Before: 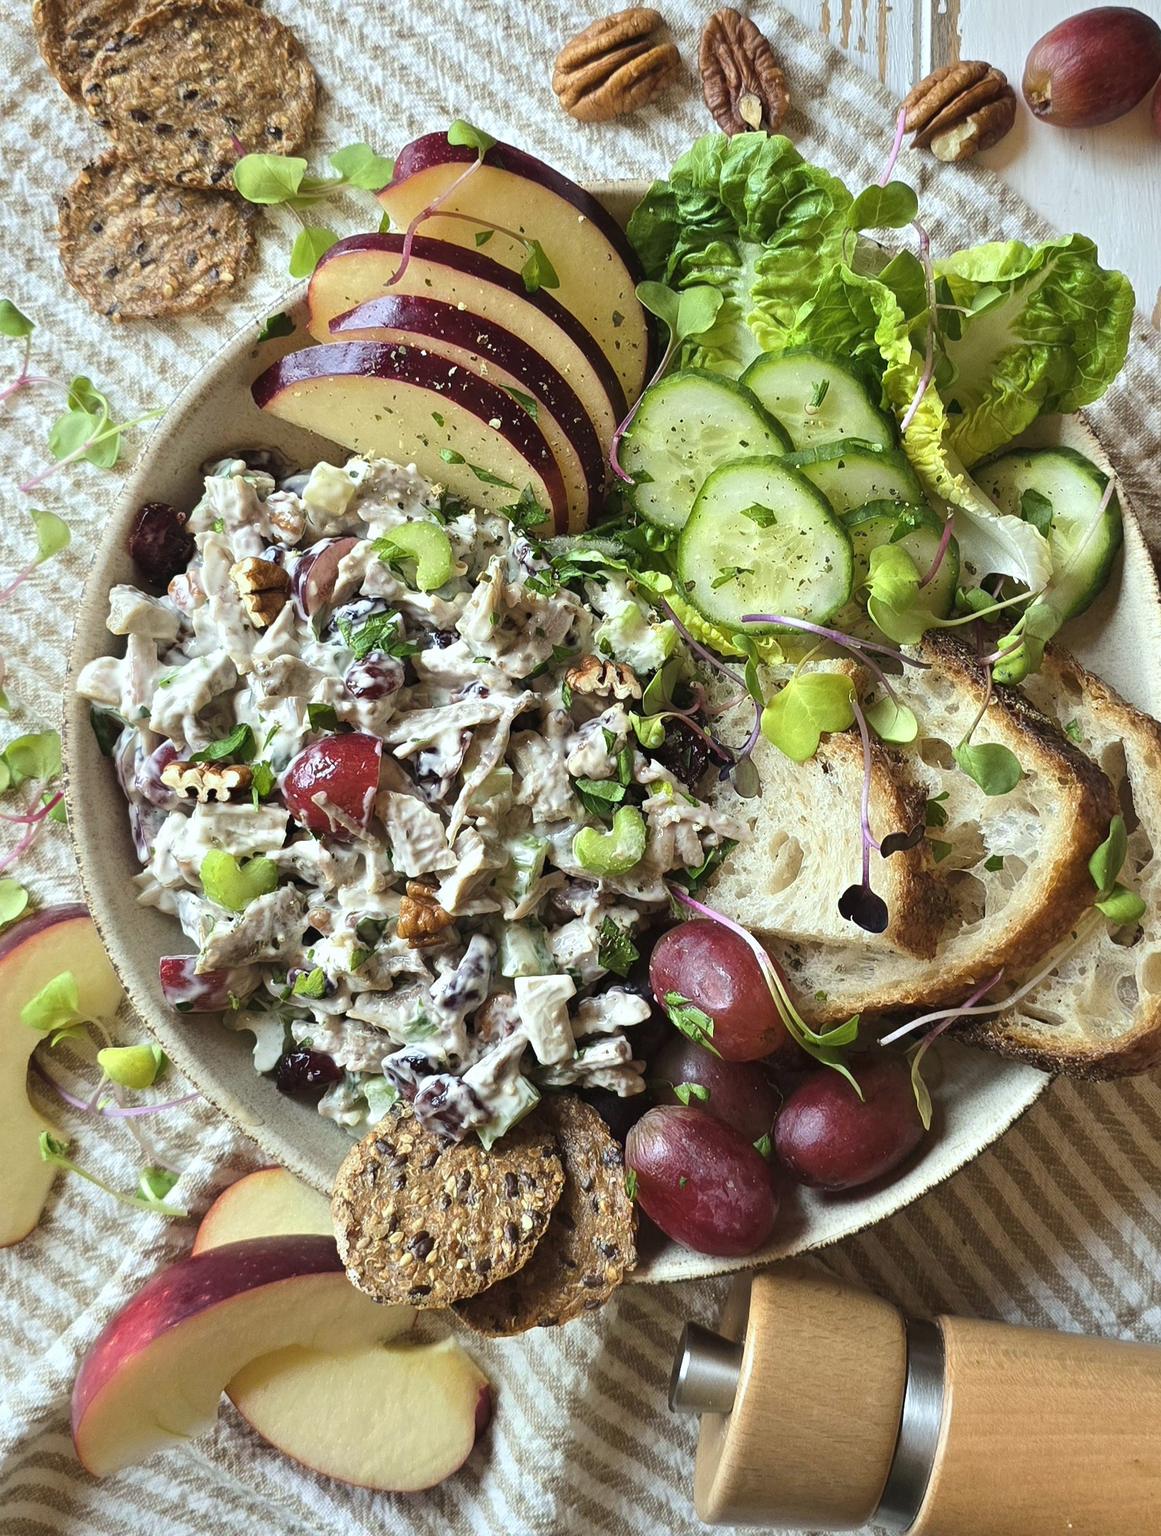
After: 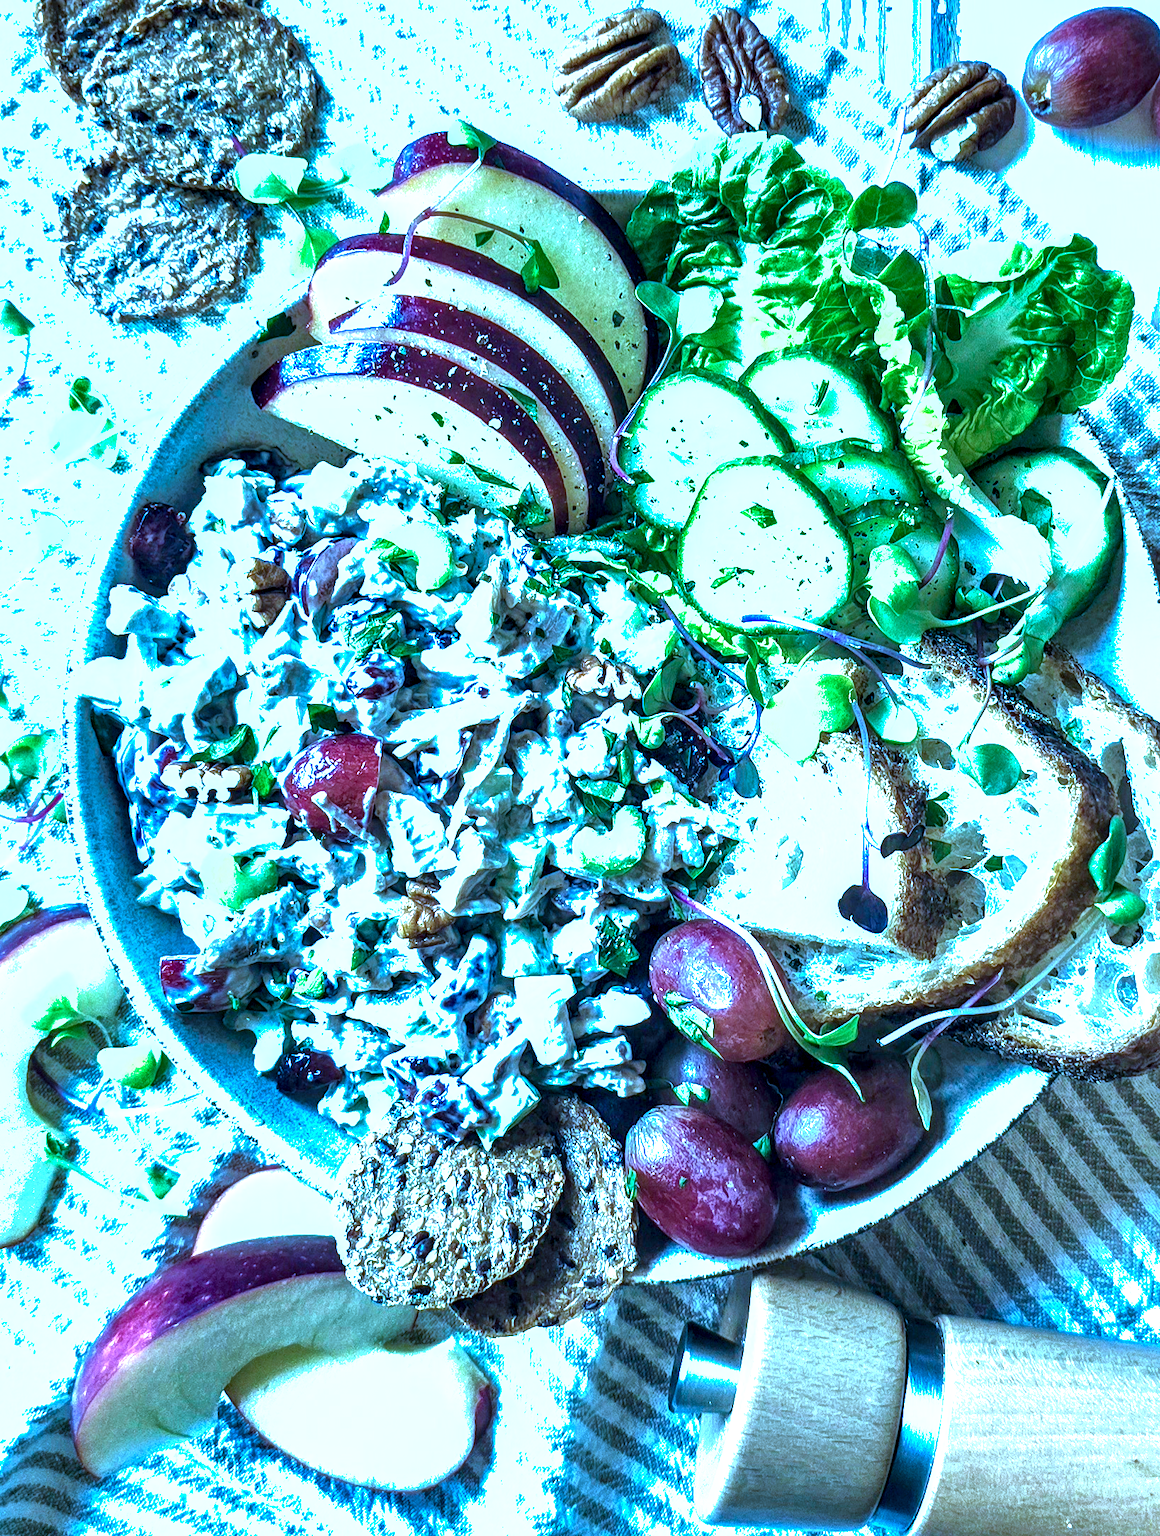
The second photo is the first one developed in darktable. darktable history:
shadows and highlights: on, module defaults
exposure: black level correction 0, exposure 1.388 EV, compensate exposure bias true, compensate highlight preservation false
local contrast: detail 203%
white balance: red 0.871, blue 1.249
color calibration: illuminant custom, x 0.432, y 0.395, temperature 3098 K
color balance rgb: linear chroma grading › shadows 19.44%, linear chroma grading › highlights 3.42%, linear chroma grading › mid-tones 10.16%
